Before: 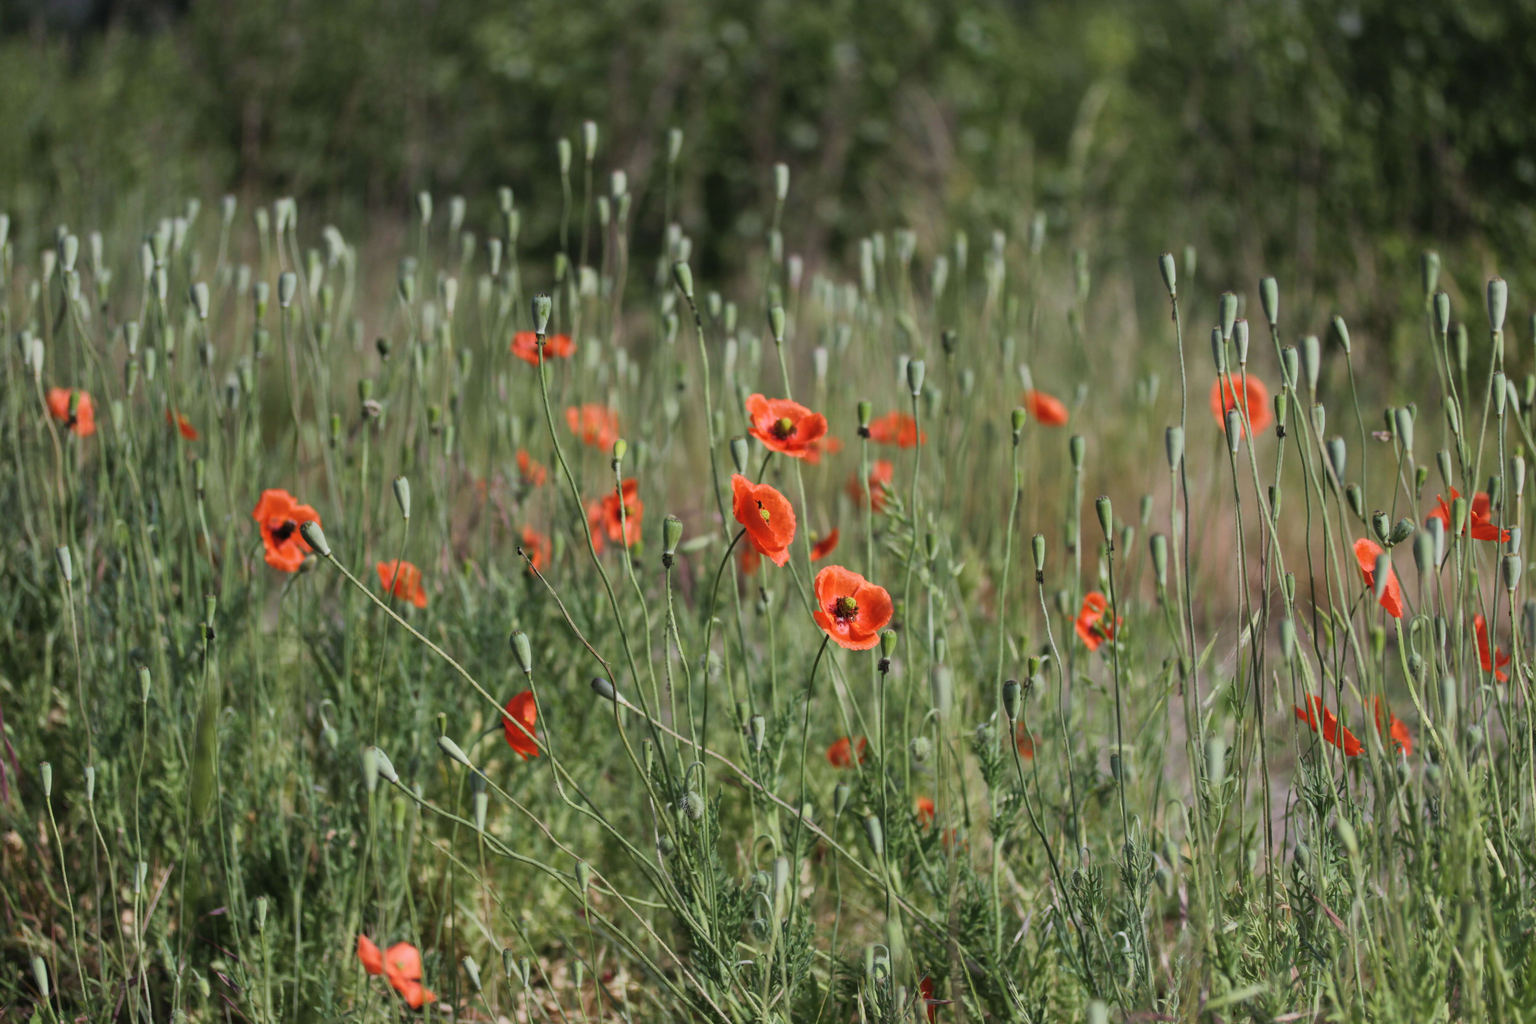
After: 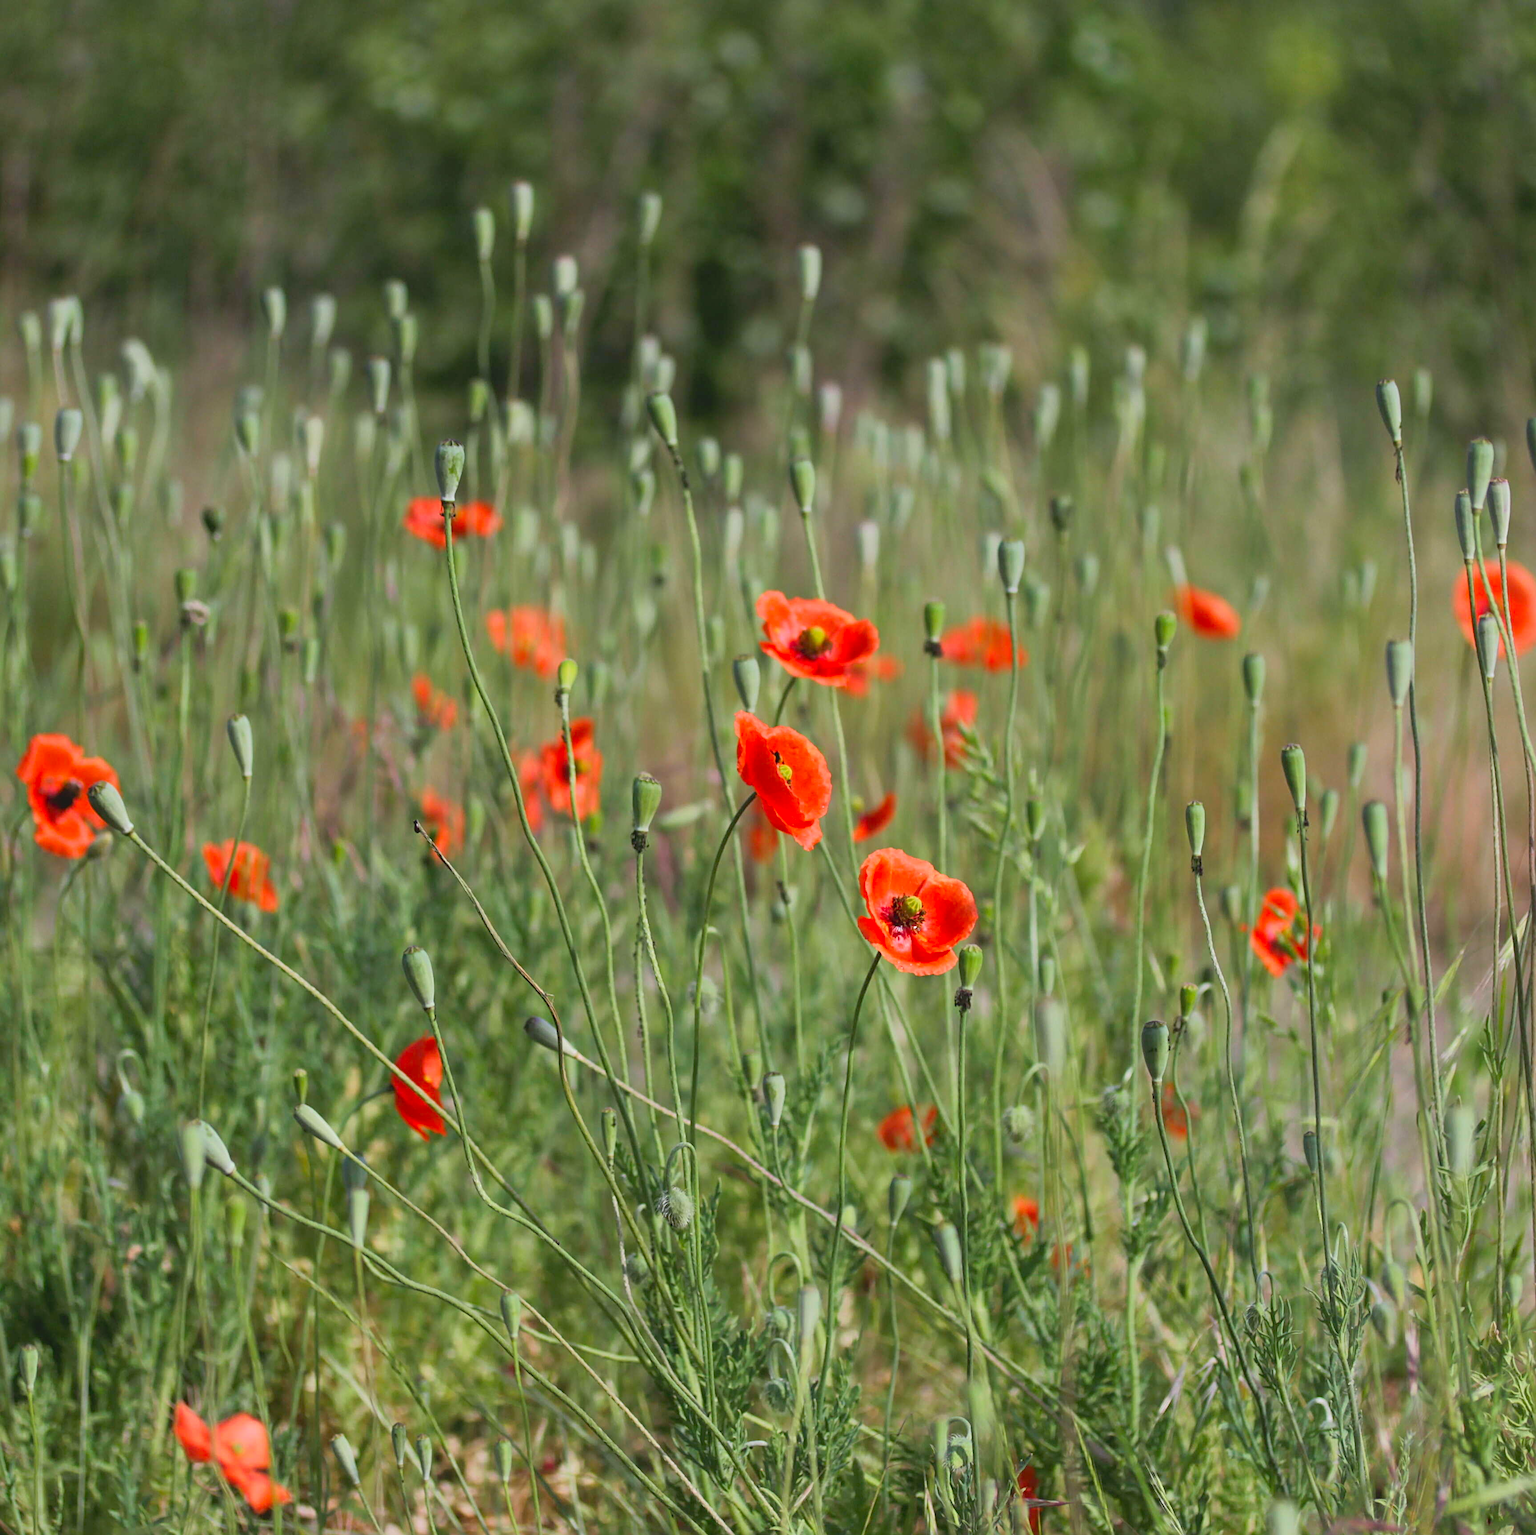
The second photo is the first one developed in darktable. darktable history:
crop and rotate: left 15.754%, right 17.579%
sharpen: radius 3.119
exposure: black level correction 0.005, exposure 0.417 EV, compensate highlight preservation false
contrast brightness saturation: contrast -0.19, saturation 0.19
